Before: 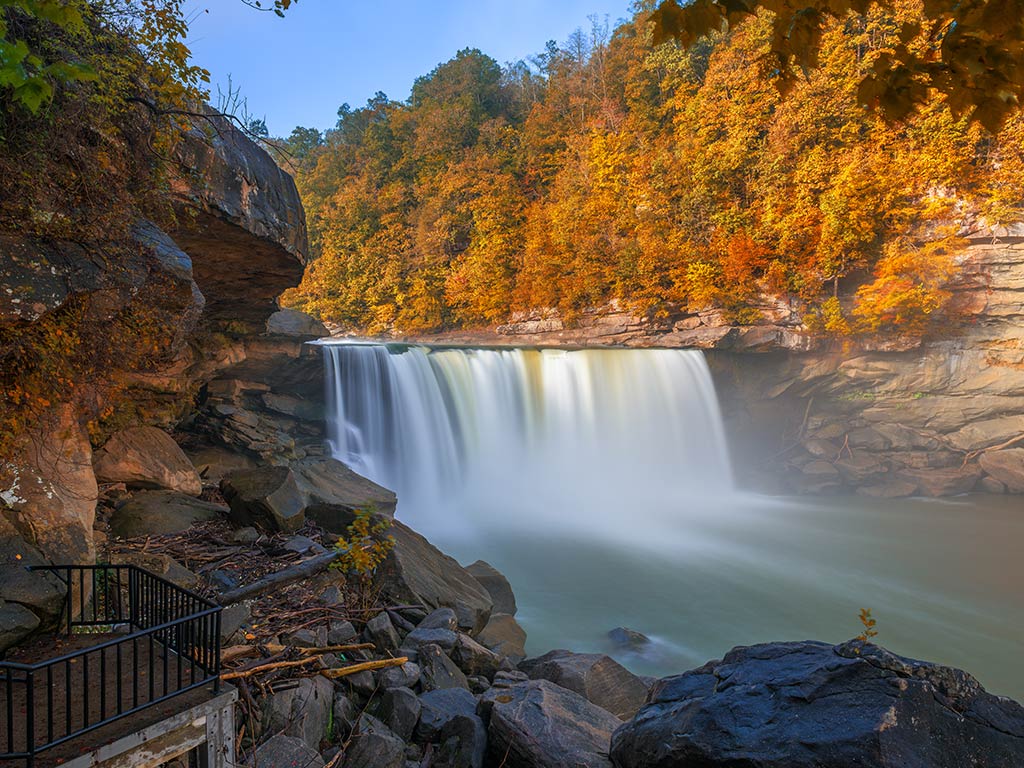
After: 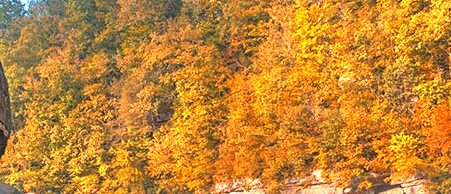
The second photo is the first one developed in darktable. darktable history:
exposure: exposure 0.94 EV, compensate highlight preservation false
crop: left 29.078%, top 16.805%, right 26.87%, bottom 57.916%
